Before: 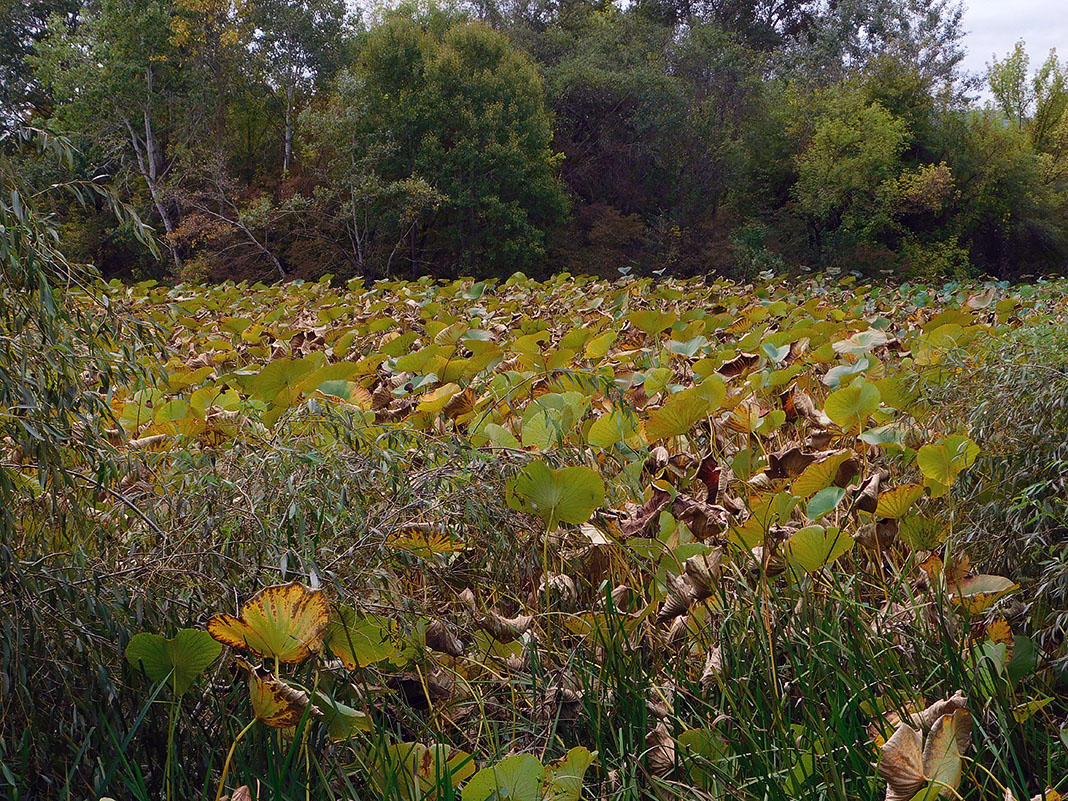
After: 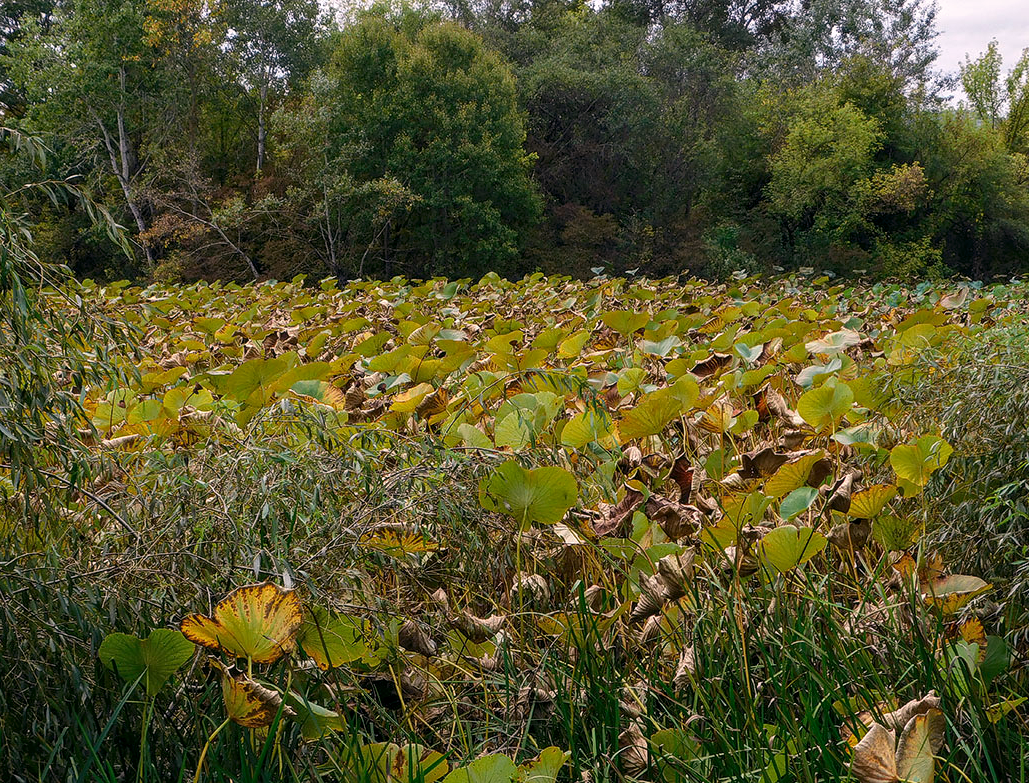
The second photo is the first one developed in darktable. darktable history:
crop and rotate: left 2.536%, right 1.107%, bottom 2.246%
exposure: exposure 0.078 EV, compensate highlight preservation false
color correction: highlights a* 4.02, highlights b* 4.98, shadows a* -7.55, shadows b* 4.98
local contrast: on, module defaults
